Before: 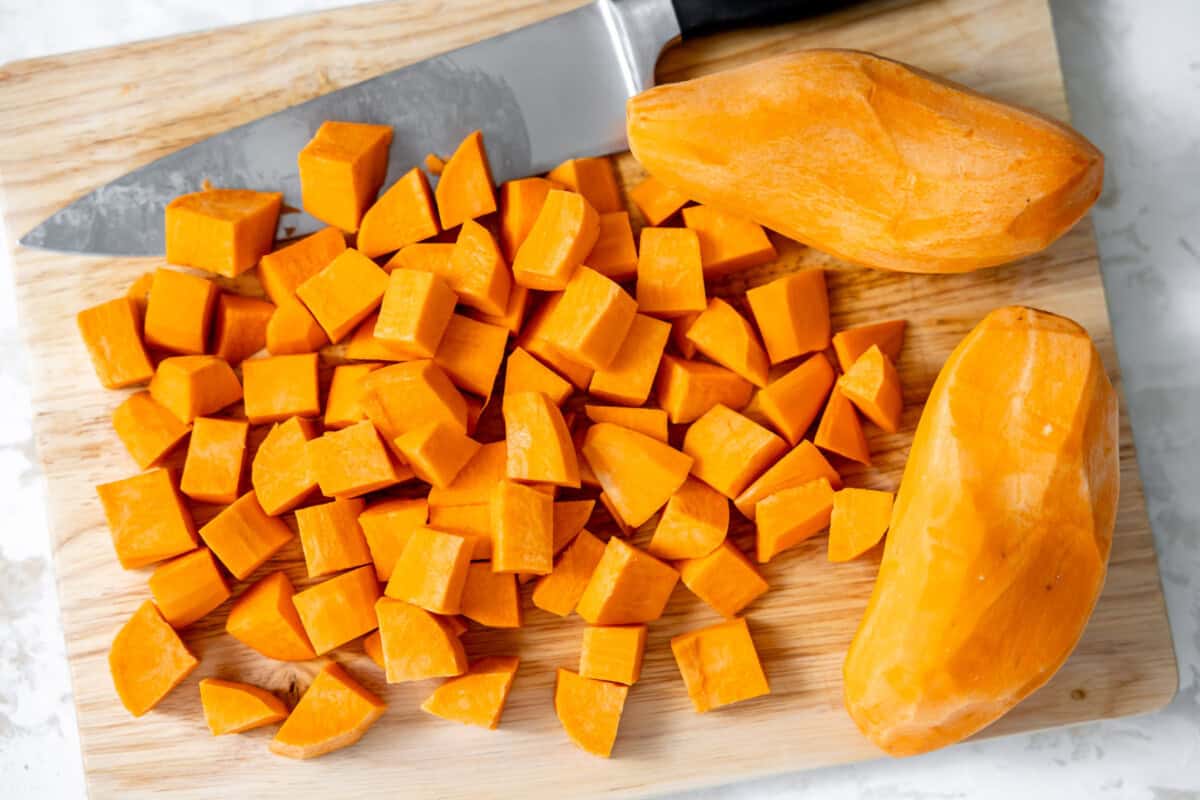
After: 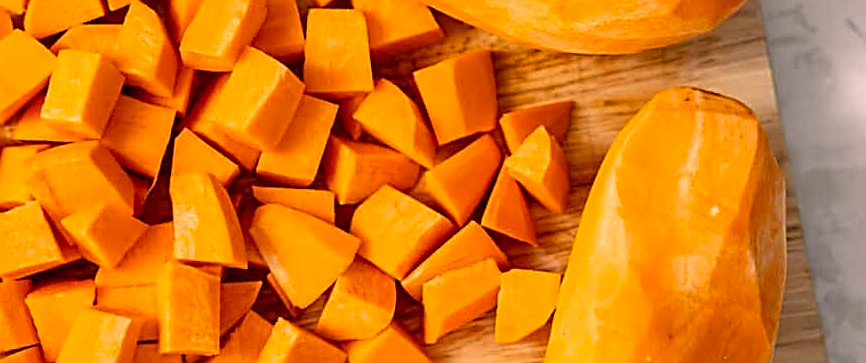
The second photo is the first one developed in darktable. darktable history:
sharpen: amount 0.995
crop and rotate: left 27.797%, top 27.466%, bottom 27.052%
color correction: highlights a* 11.36, highlights b* 11.5
